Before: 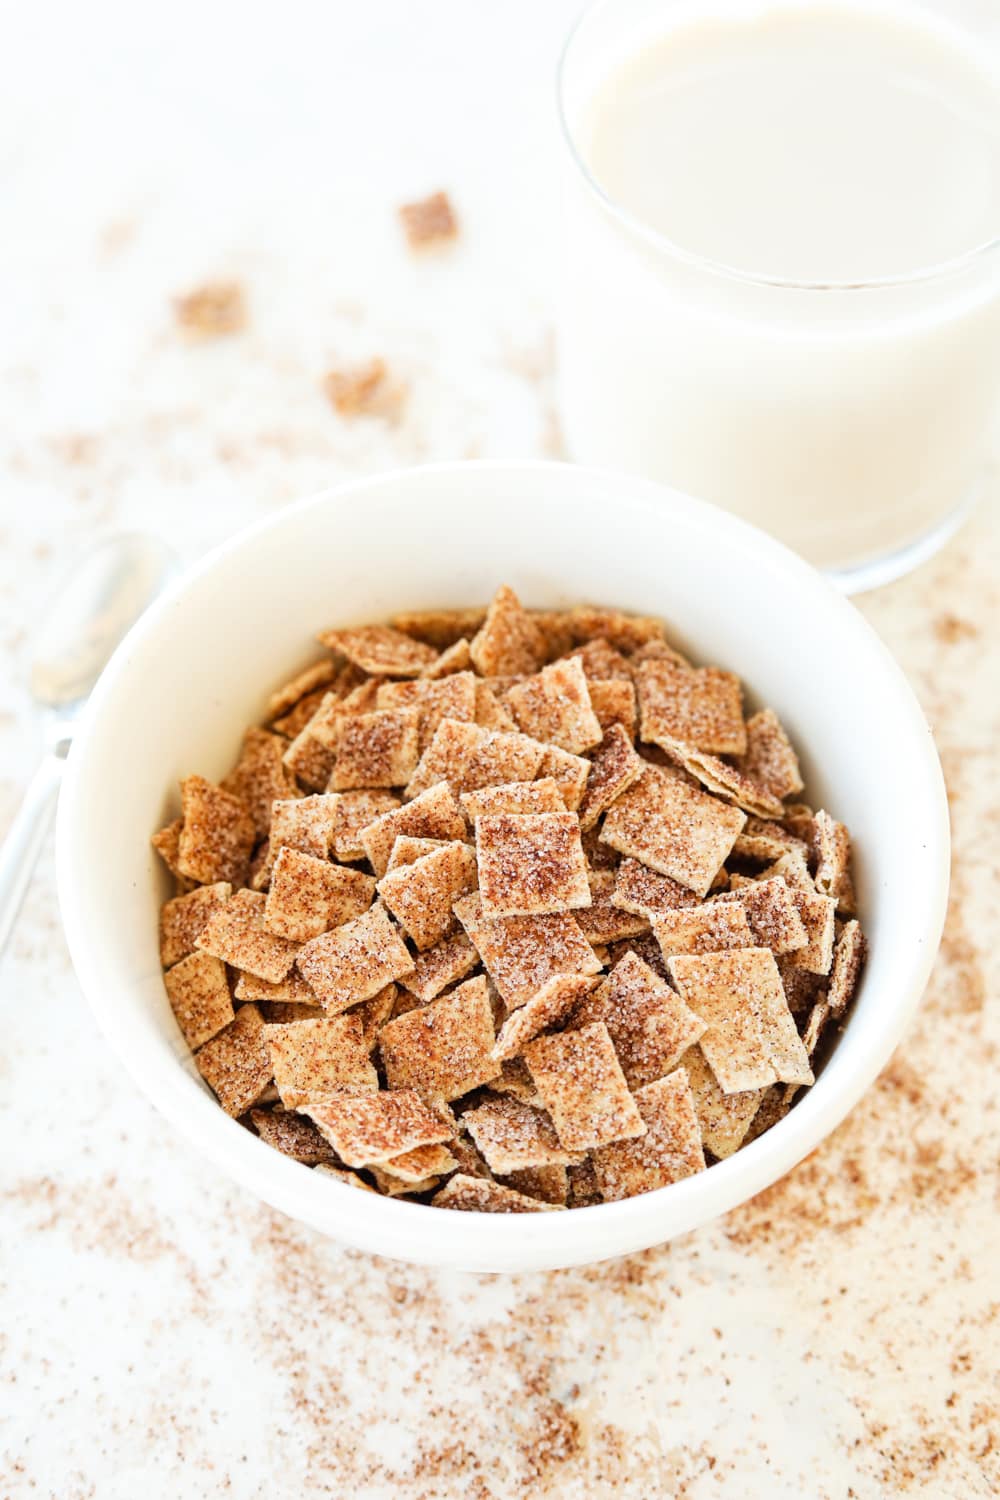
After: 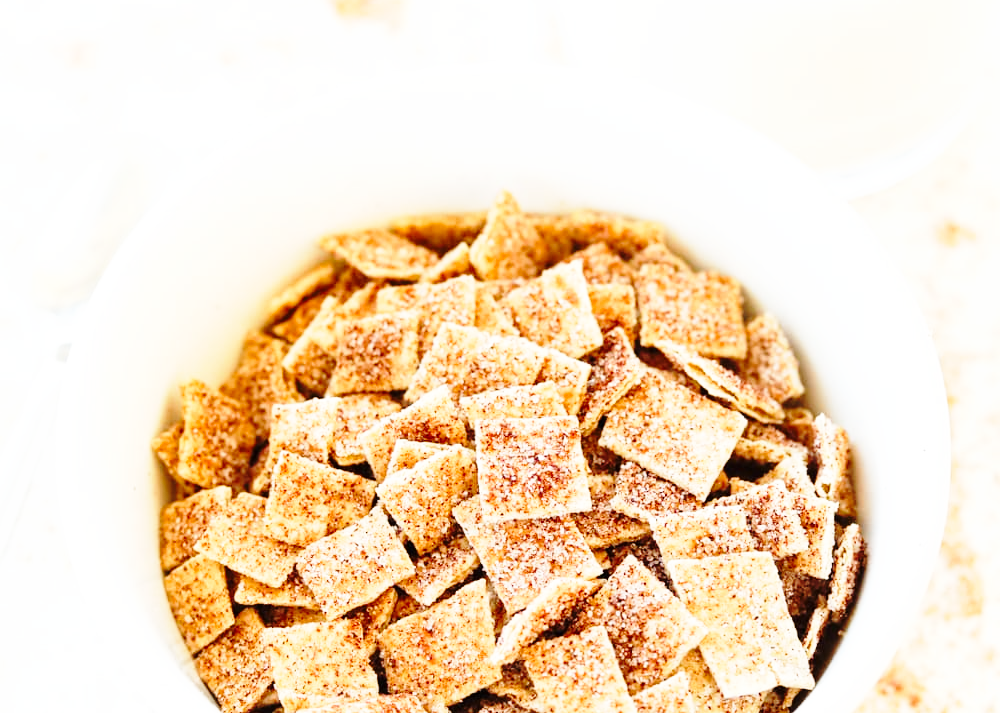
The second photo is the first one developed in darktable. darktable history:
crop and rotate: top 26.442%, bottom 25.963%
base curve: curves: ch0 [(0, 0) (0.028, 0.03) (0.105, 0.232) (0.387, 0.748) (0.754, 0.968) (1, 1)], preserve colors none
